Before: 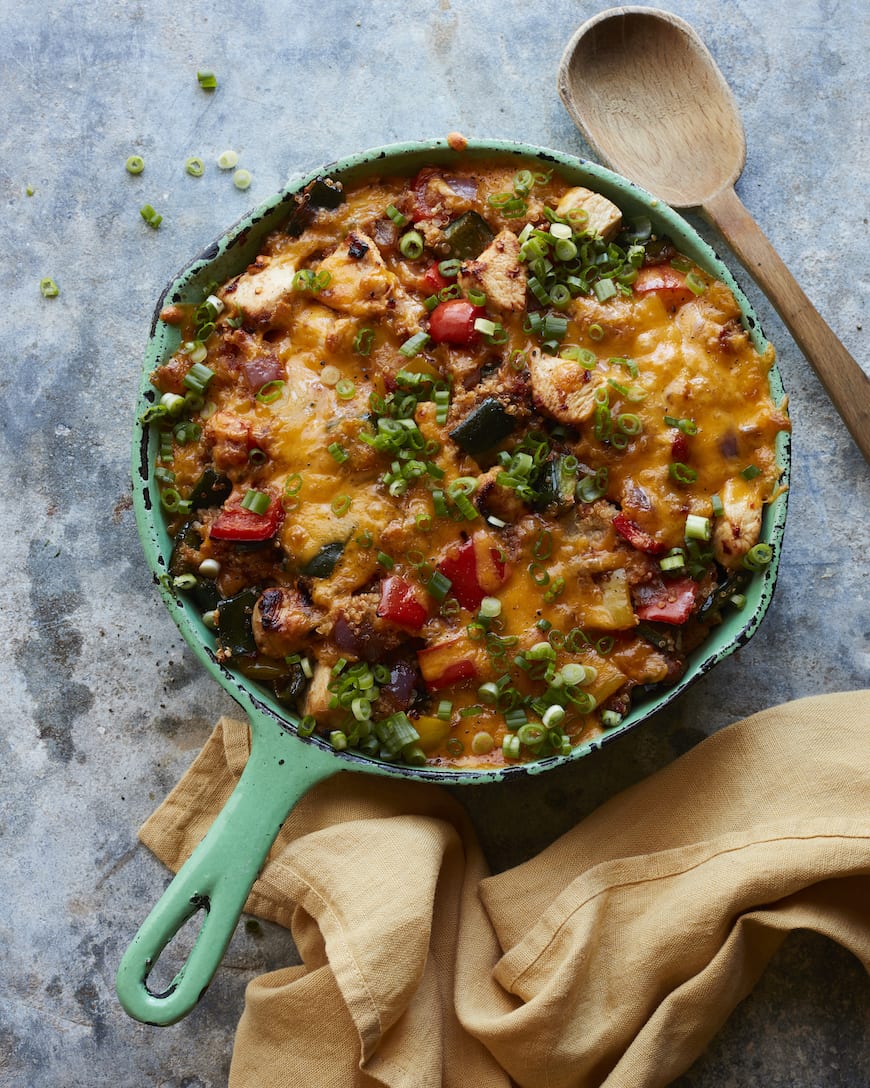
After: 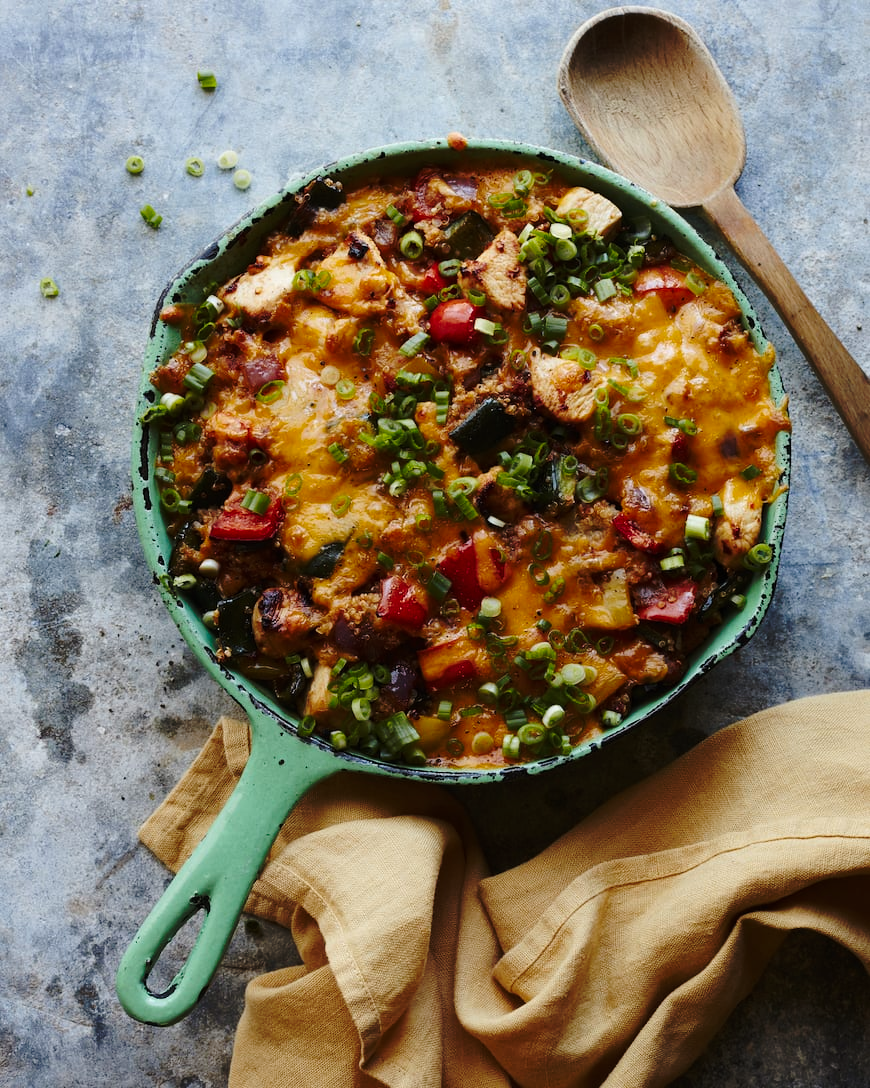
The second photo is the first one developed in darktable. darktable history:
tone equalizer: -8 EV -0.55 EV
base curve: curves: ch0 [(0, 0) (0.073, 0.04) (0.157, 0.139) (0.492, 0.492) (0.758, 0.758) (1, 1)], preserve colors none
